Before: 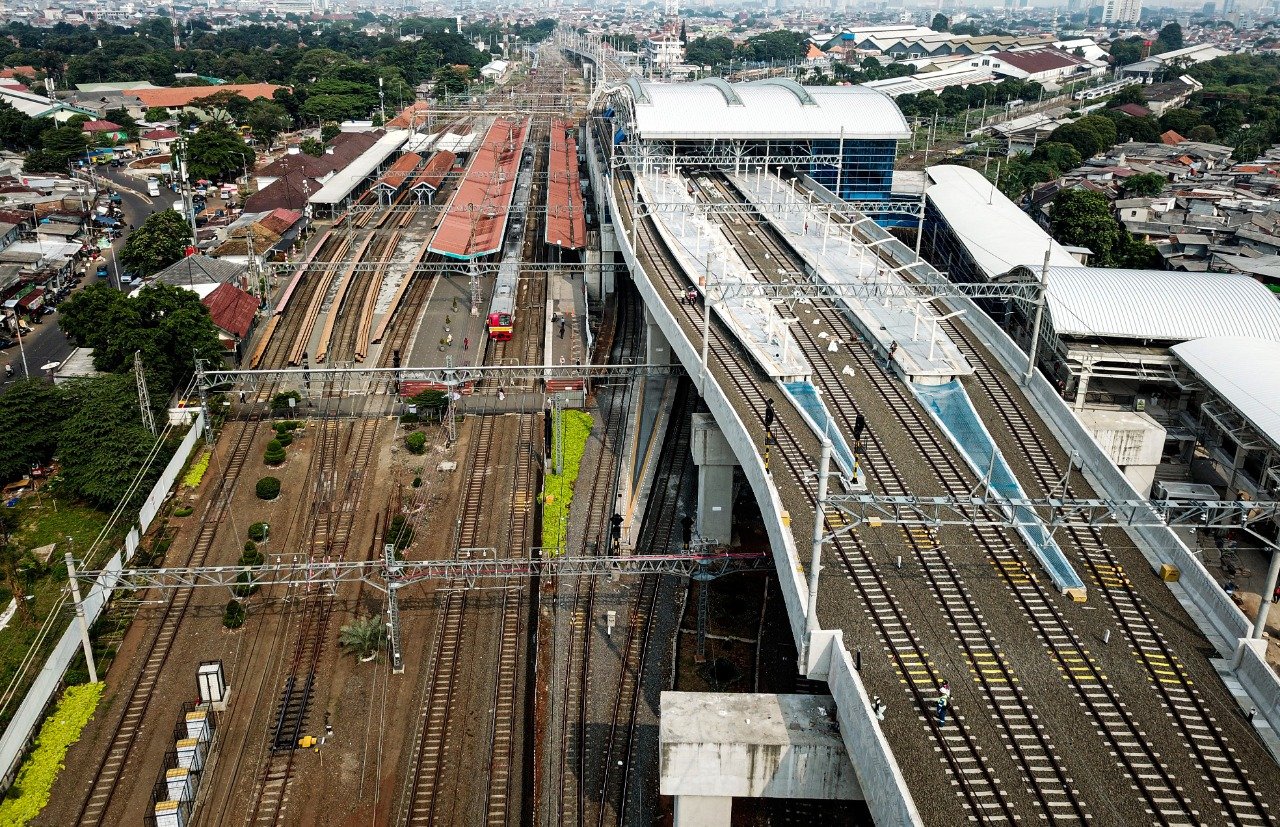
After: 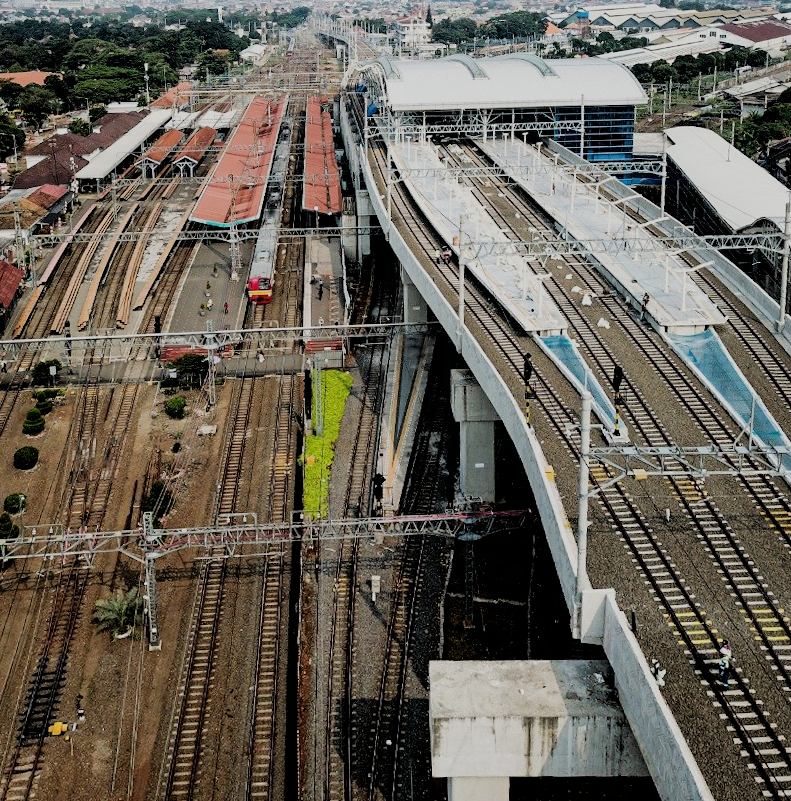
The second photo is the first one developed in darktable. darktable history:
white balance: emerald 1
rotate and perspective: rotation -1.68°, lens shift (vertical) -0.146, crop left 0.049, crop right 0.912, crop top 0.032, crop bottom 0.96
crop and rotate: left 17.732%, right 15.423%
filmic rgb: black relative exposure -4.38 EV, white relative exposure 4.56 EV, hardness 2.37, contrast 1.05
